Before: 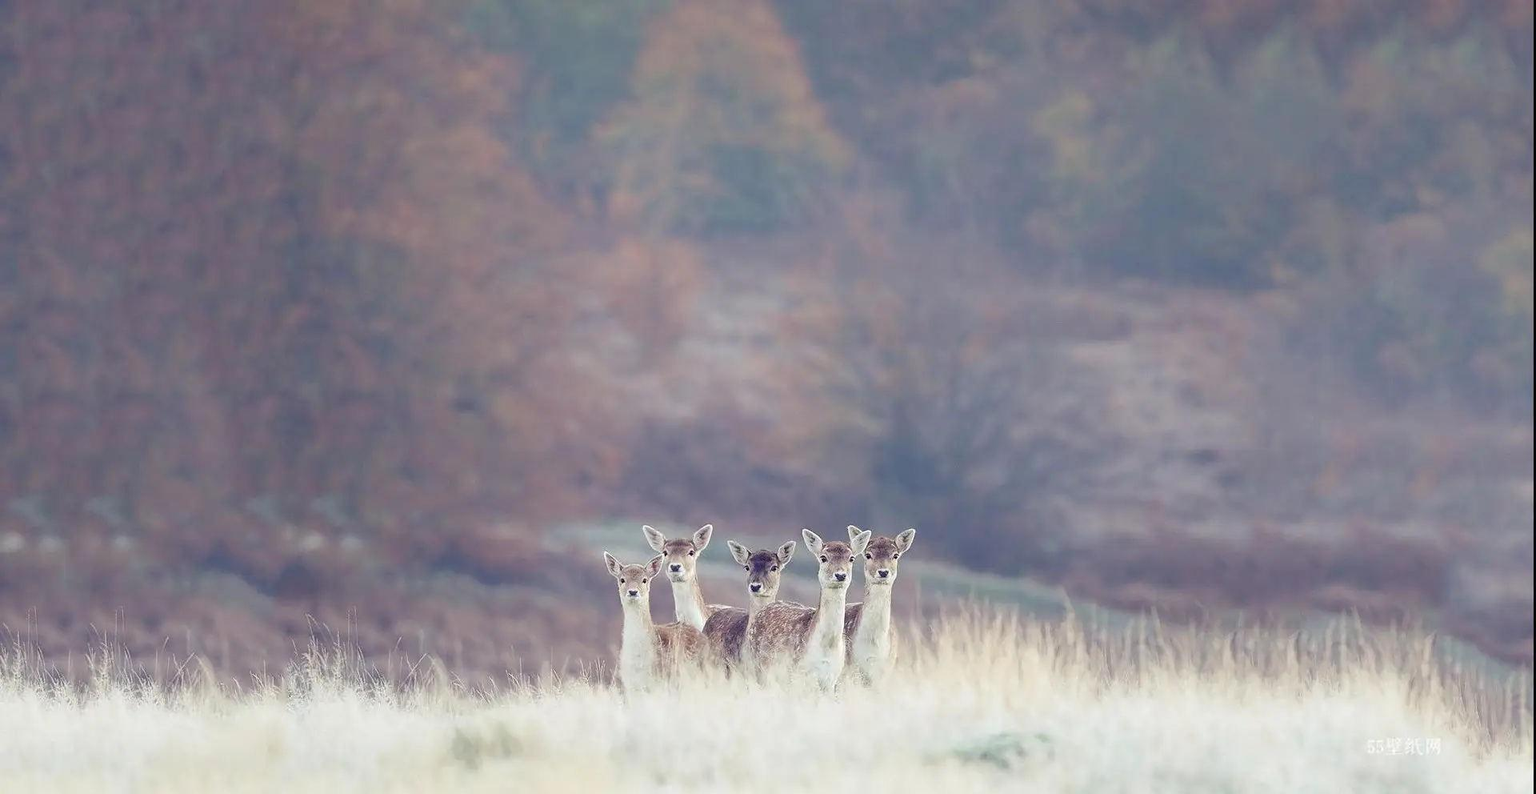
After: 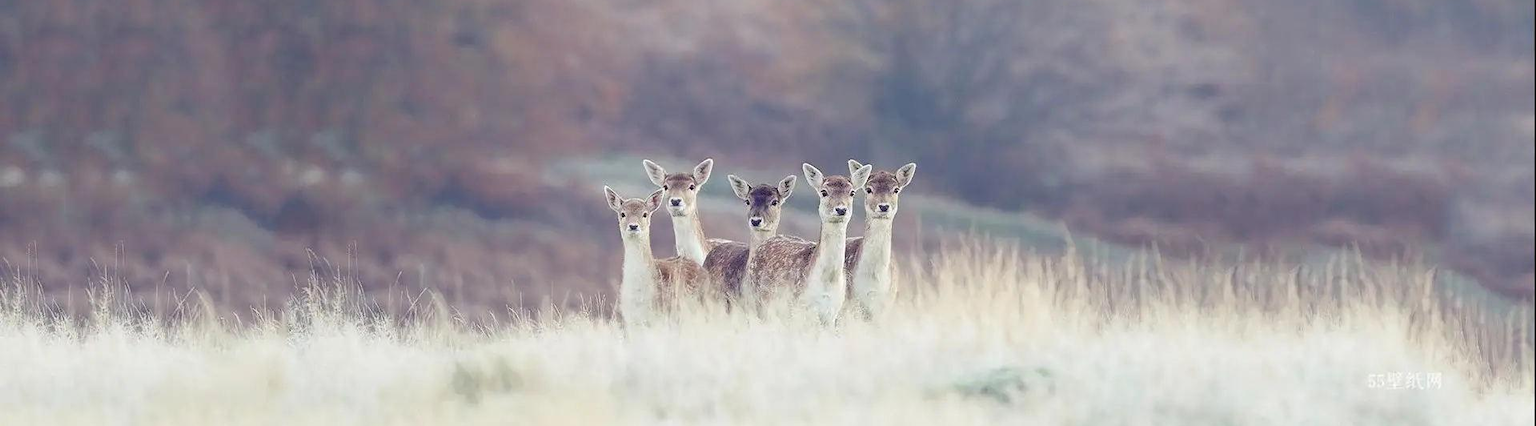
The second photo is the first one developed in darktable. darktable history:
crop and rotate: top 46.237%
color balance: input saturation 99%
